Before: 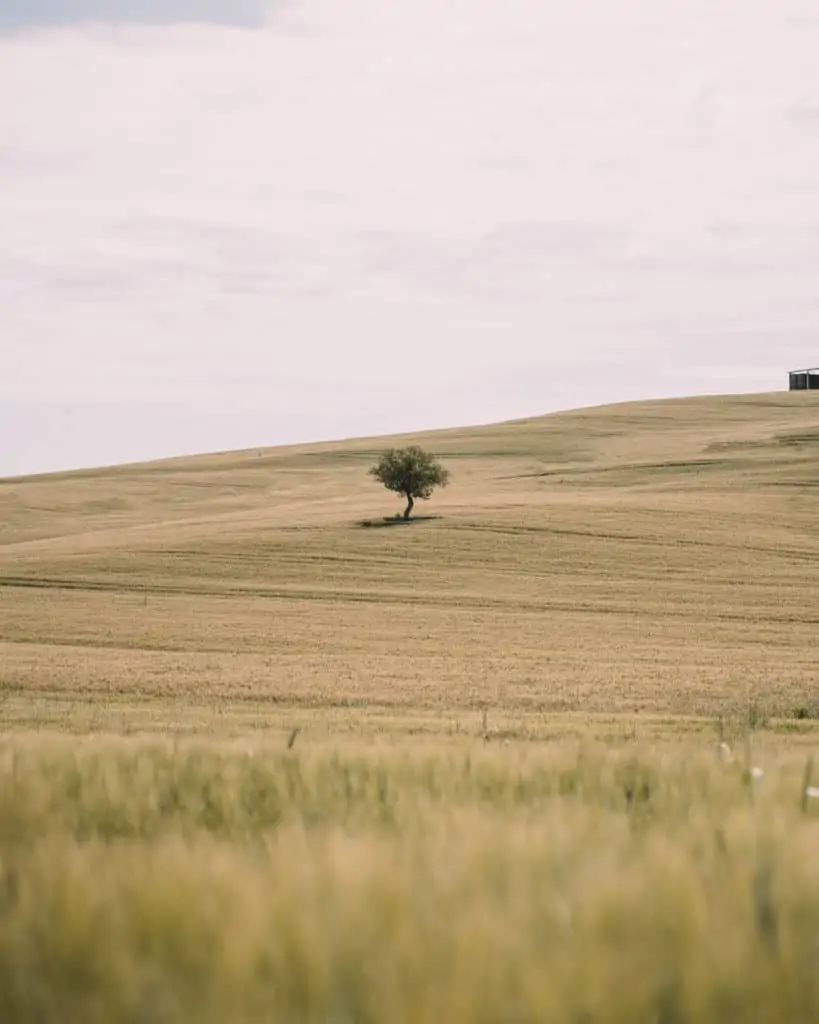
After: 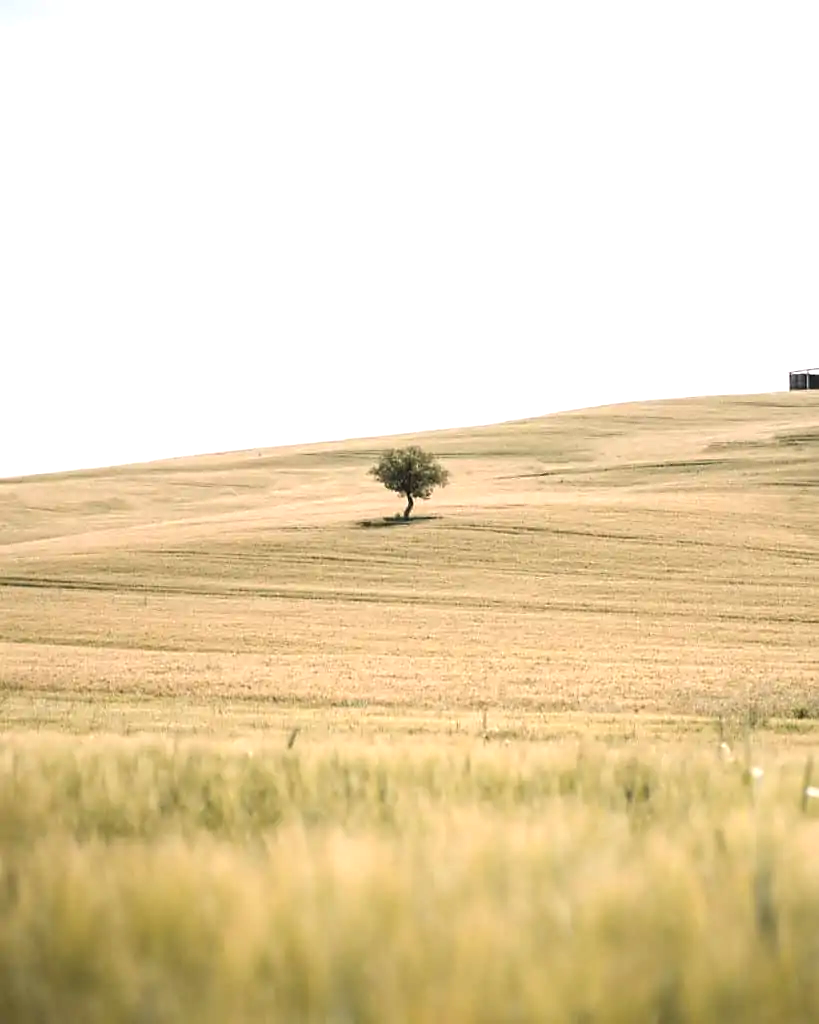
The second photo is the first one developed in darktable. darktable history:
exposure: exposure 0.134 EV, compensate highlight preservation false
sharpen: radius 1.508, amount 0.394, threshold 1.611
tone equalizer: -8 EV -0.719 EV, -7 EV -0.718 EV, -6 EV -0.576 EV, -5 EV -0.407 EV, -3 EV 0.392 EV, -2 EV 0.6 EV, -1 EV 0.698 EV, +0 EV 0.762 EV
